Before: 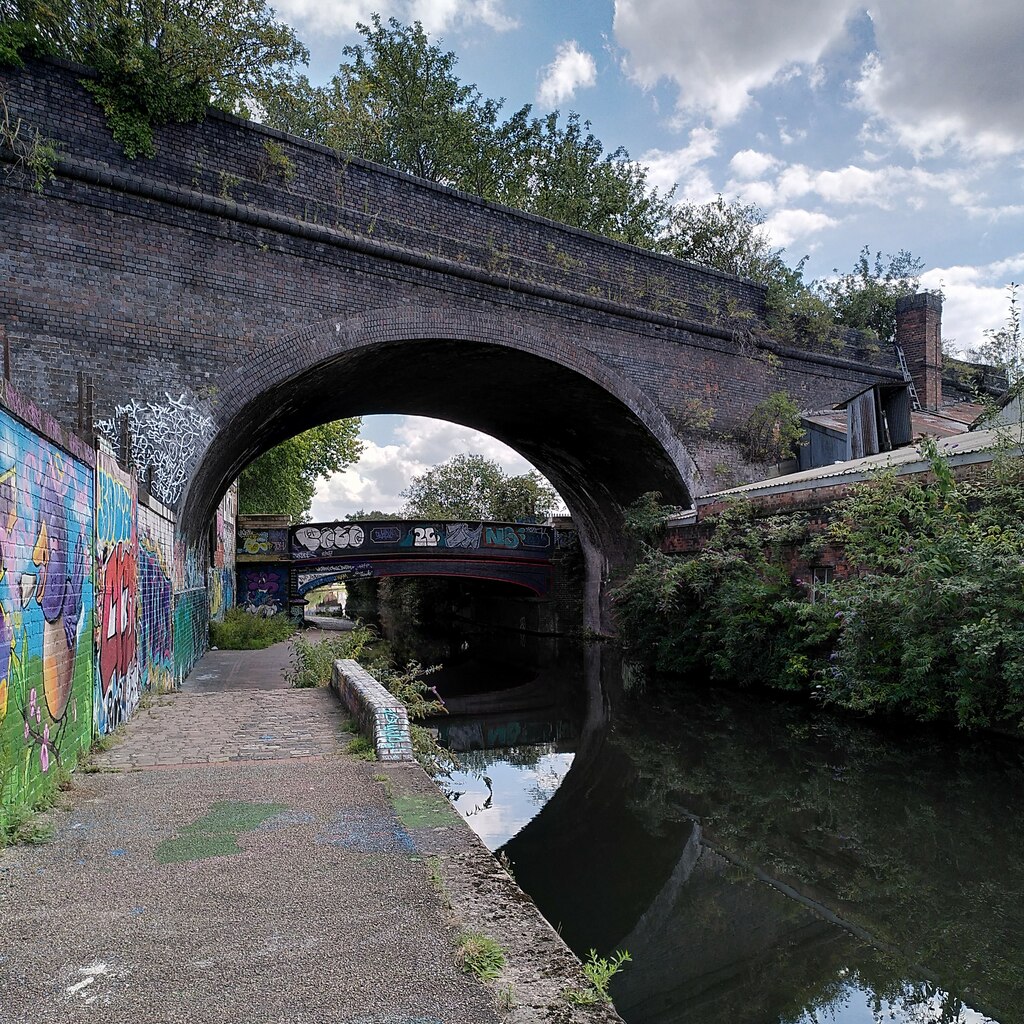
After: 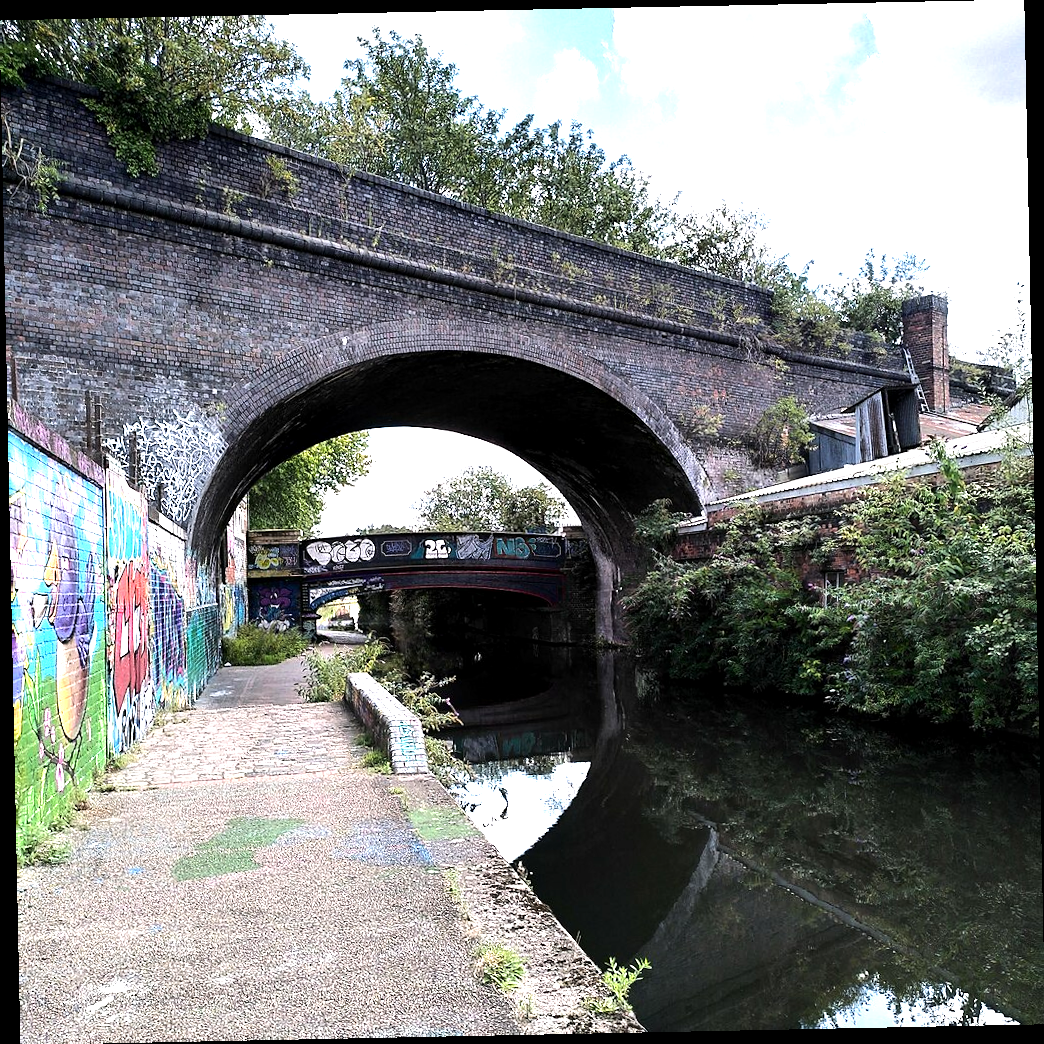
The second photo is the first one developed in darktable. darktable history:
rotate and perspective: rotation -1.17°, automatic cropping off
exposure: black level correction 0.001, exposure 0.955 EV, compensate exposure bias true, compensate highlight preservation false
tone equalizer: -8 EV -0.75 EV, -7 EV -0.7 EV, -6 EV -0.6 EV, -5 EV -0.4 EV, -3 EV 0.4 EV, -2 EV 0.6 EV, -1 EV 0.7 EV, +0 EV 0.75 EV, edges refinement/feathering 500, mask exposure compensation -1.57 EV, preserve details no
